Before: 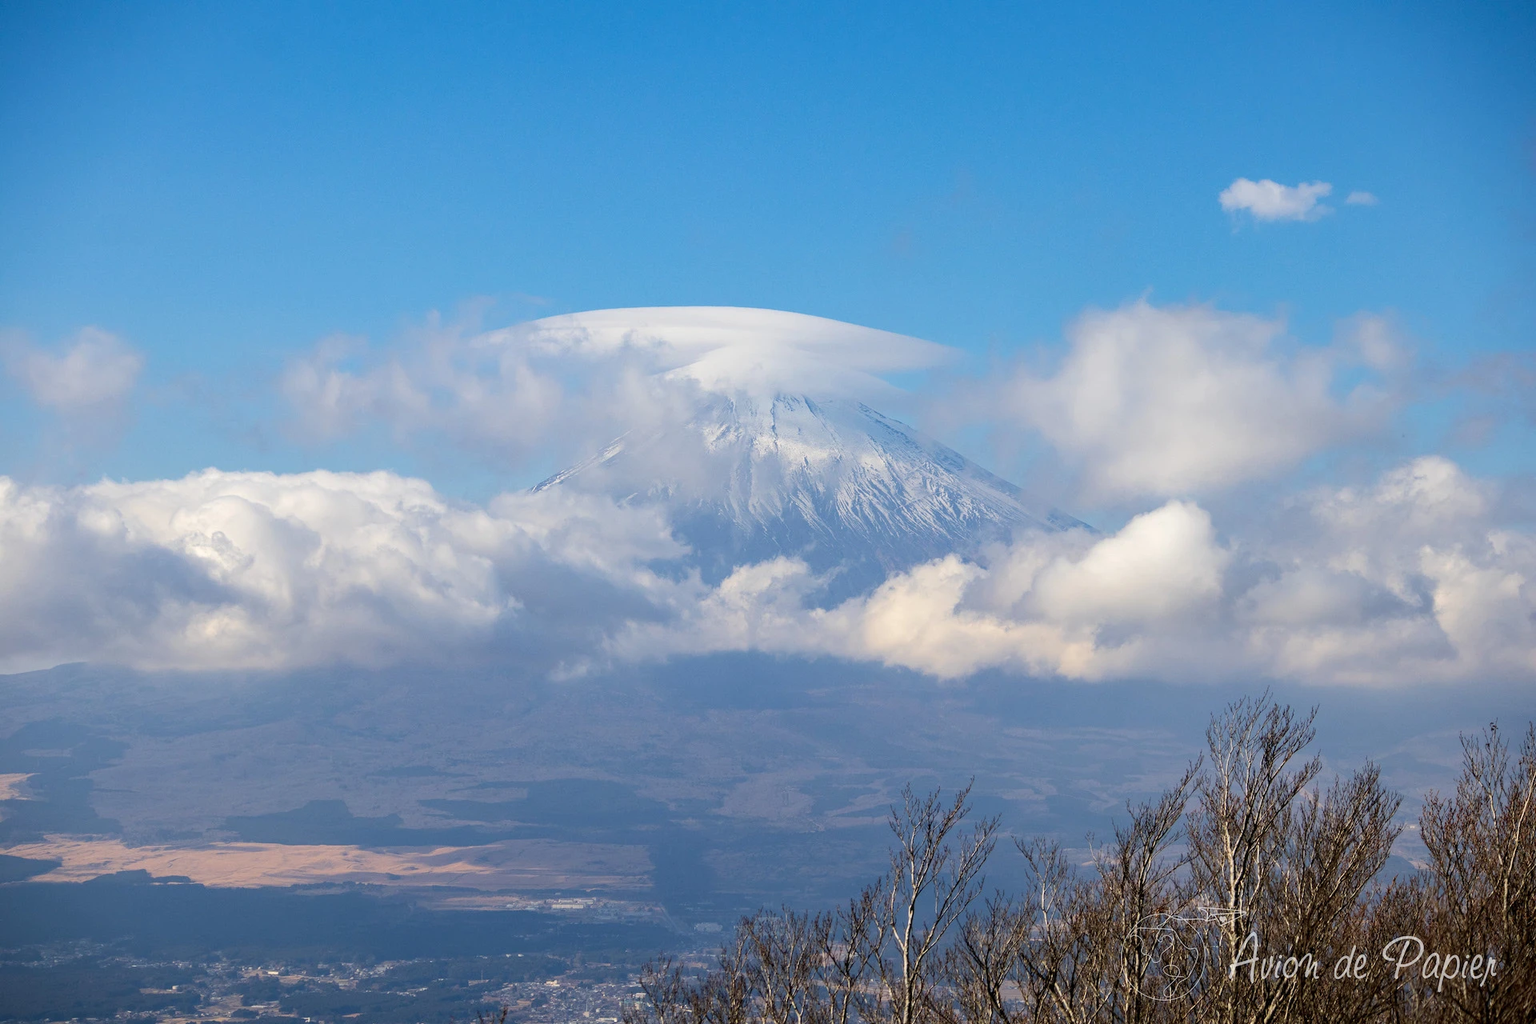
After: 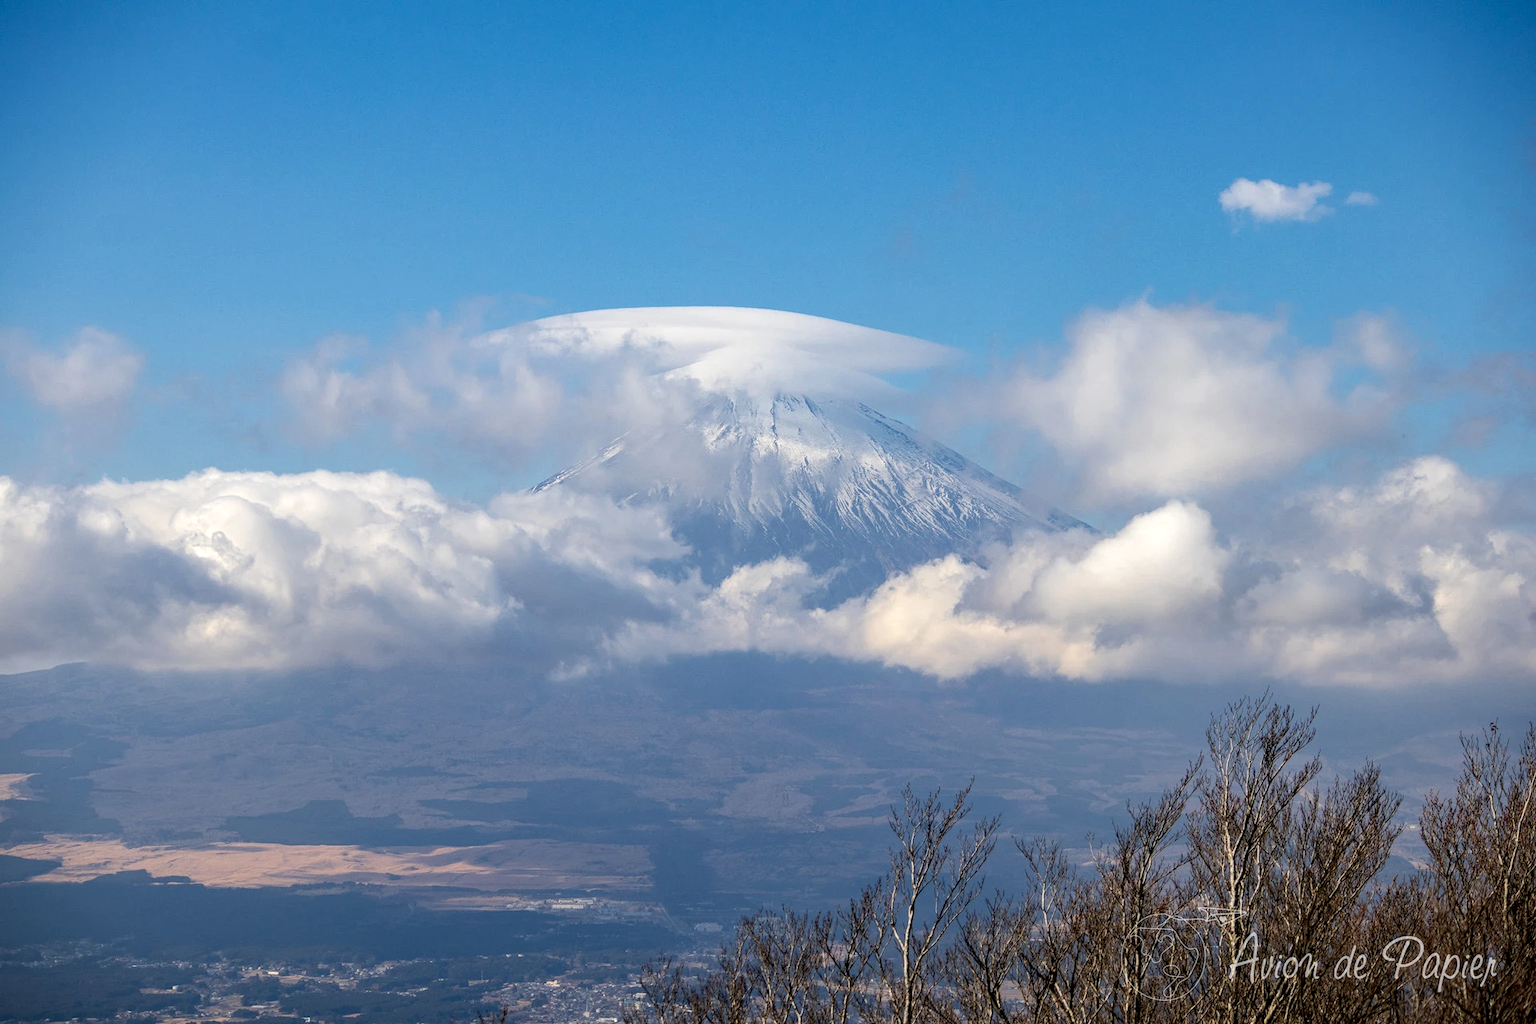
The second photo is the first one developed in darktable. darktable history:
base curve: curves: ch0 [(0, 0) (0.303, 0.277) (1, 1)]
local contrast: on, module defaults
